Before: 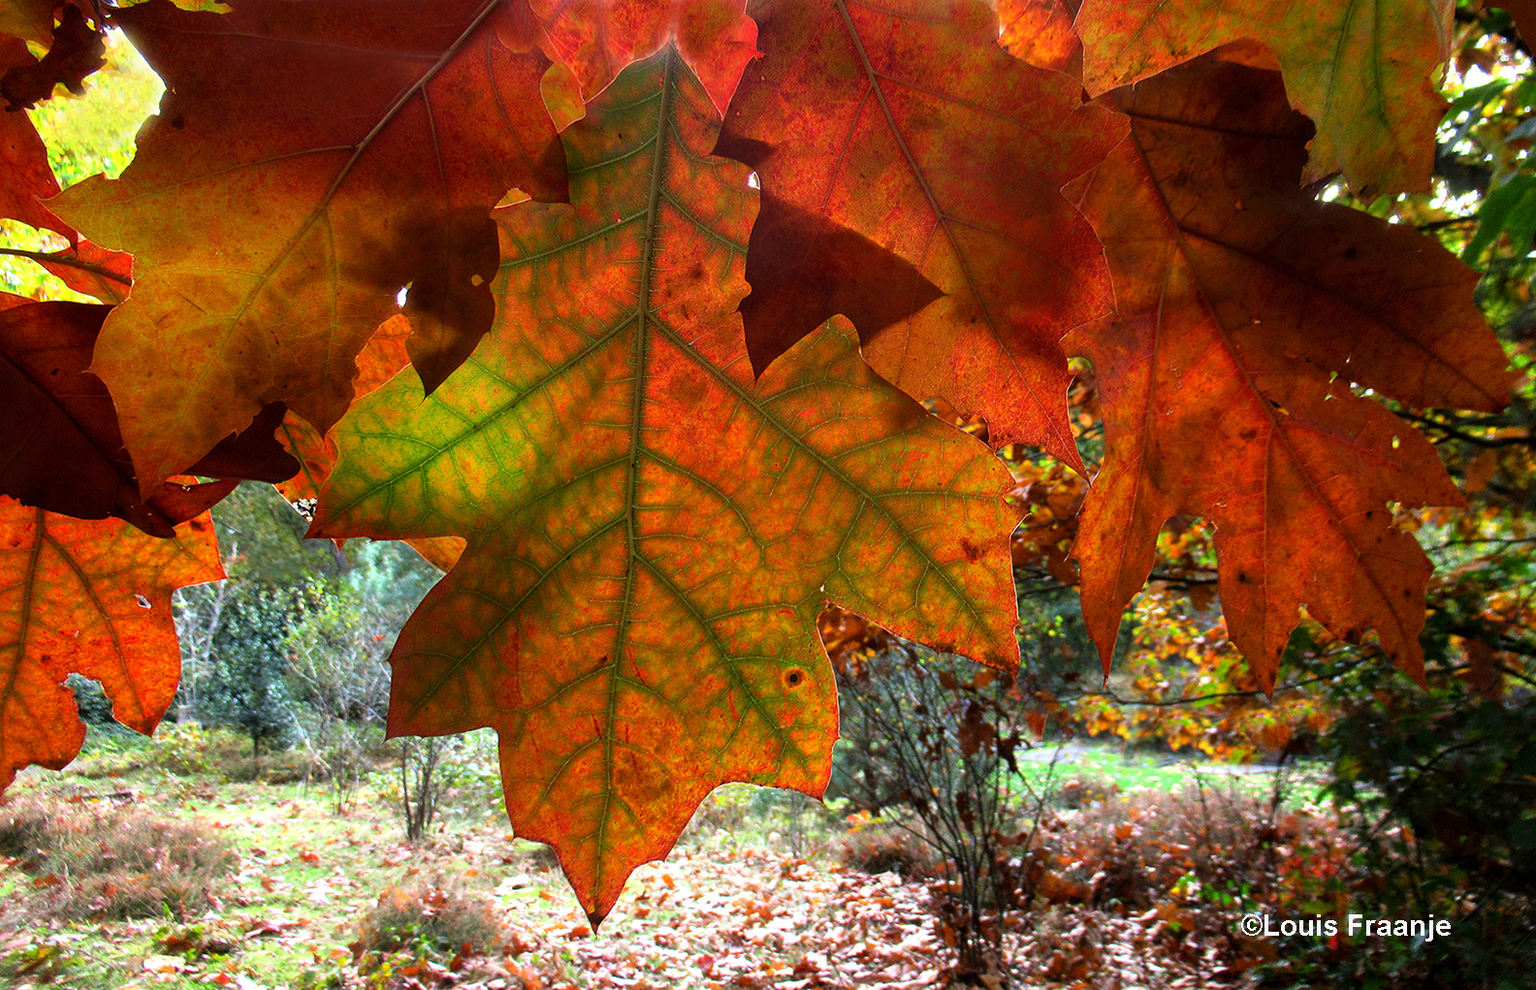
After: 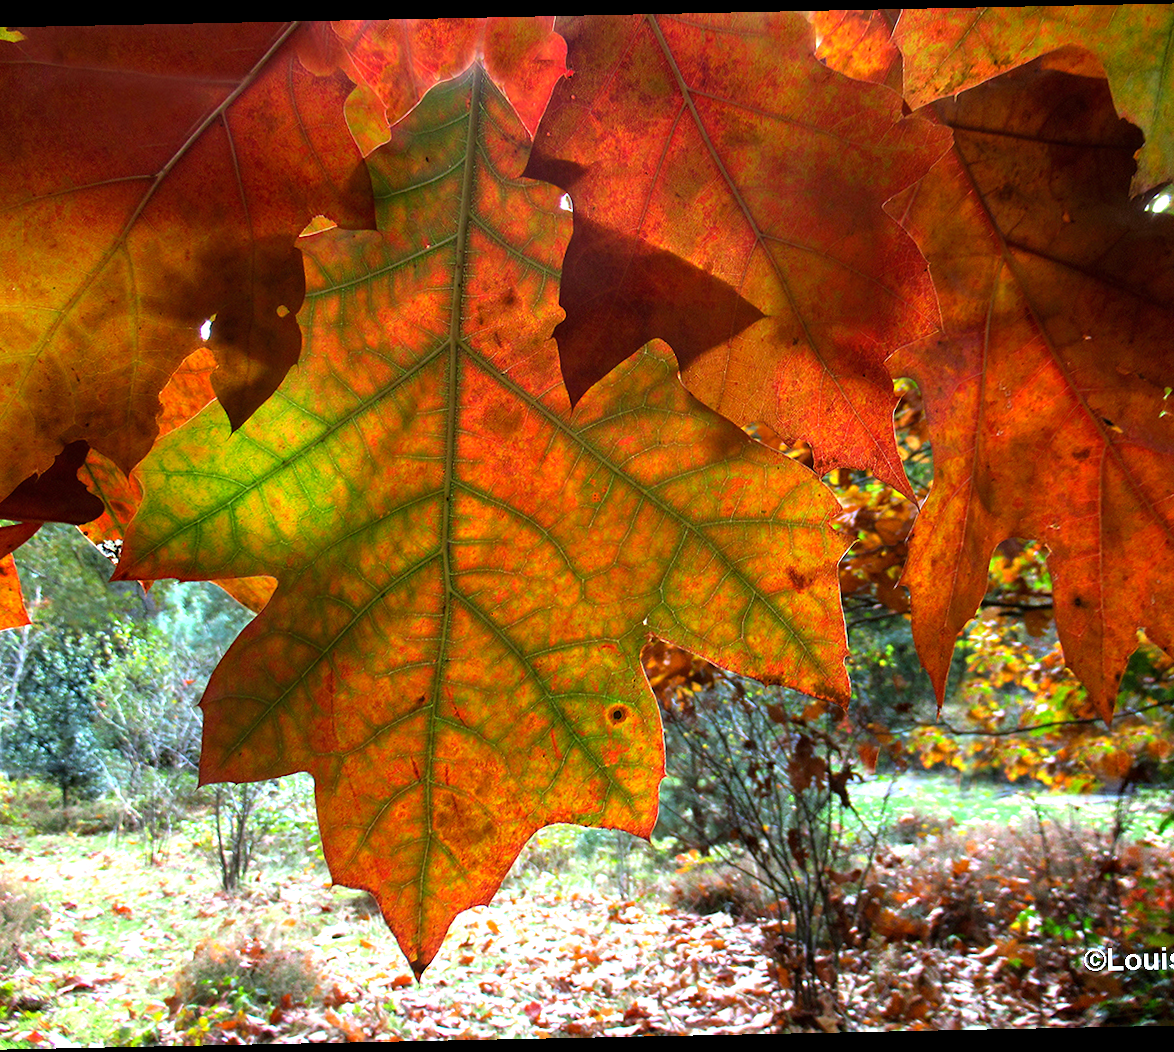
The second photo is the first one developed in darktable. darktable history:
crop: left 13.443%, right 13.31%
rotate and perspective: rotation -1.17°, automatic cropping off
white balance: red 0.925, blue 1.046
haze removal: strength 0.1, compatibility mode true, adaptive false
exposure: exposure 0.564 EV, compensate highlight preservation false
